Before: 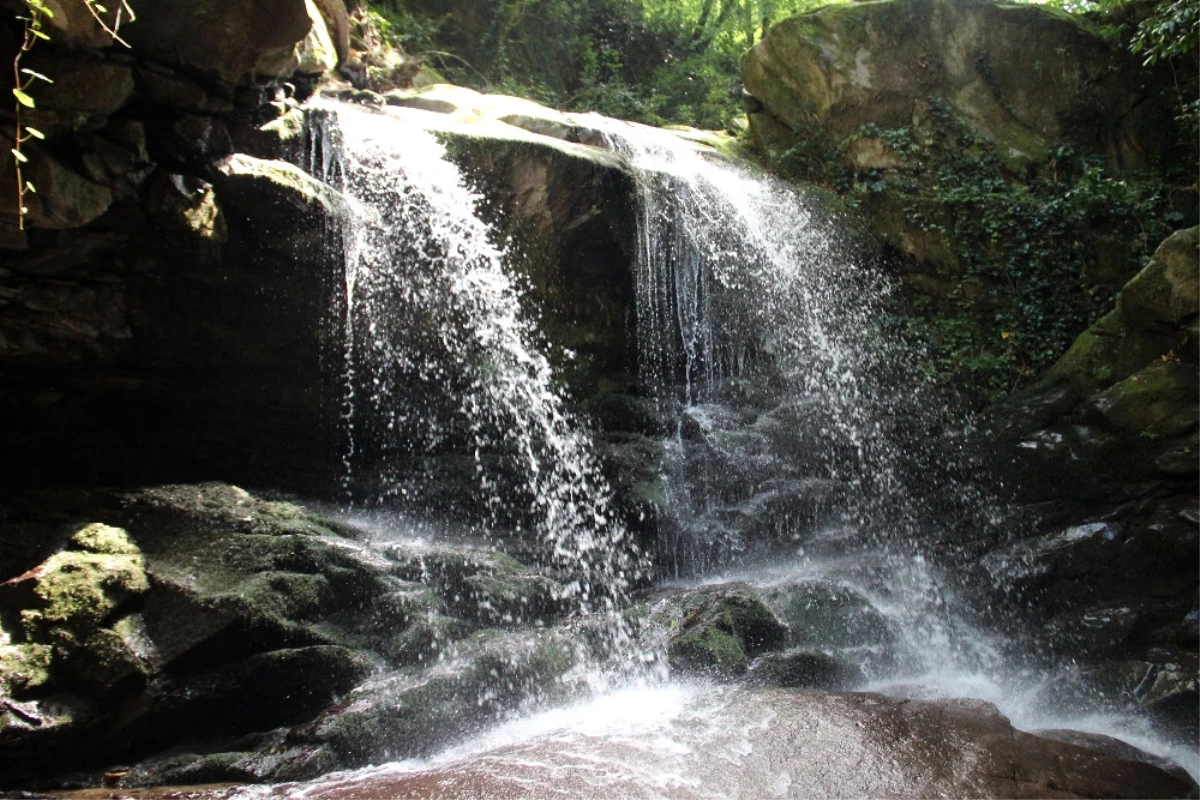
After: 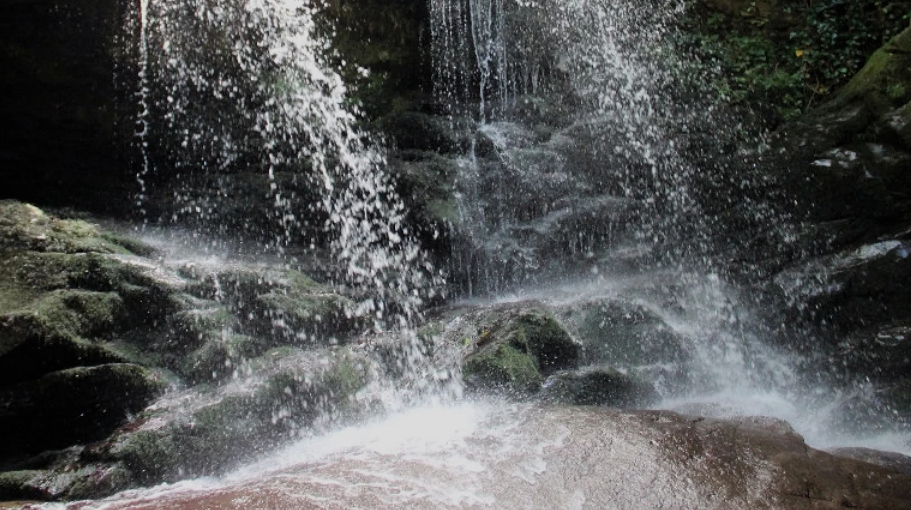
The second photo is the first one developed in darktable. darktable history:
crop and rotate: left 17.202%, top 35.357%, right 6.812%, bottom 0.828%
filmic rgb: black relative exposure -16 EV, white relative exposure 4.06 EV, threshold 5.99 EV, target black luminance 0%, hardness 7.54, latitude 72.57%, contrast 0.897, highlights saturation mix 11.47%, shadows ↔ highlights balance -0.375%, enable highlight reconstruction true
